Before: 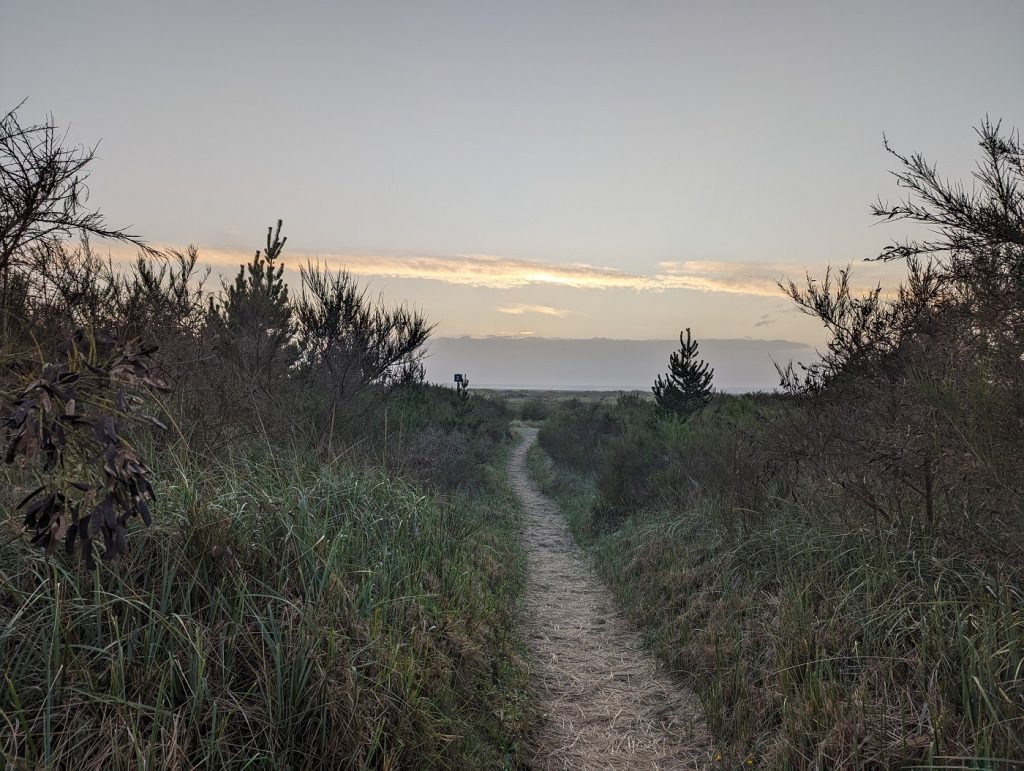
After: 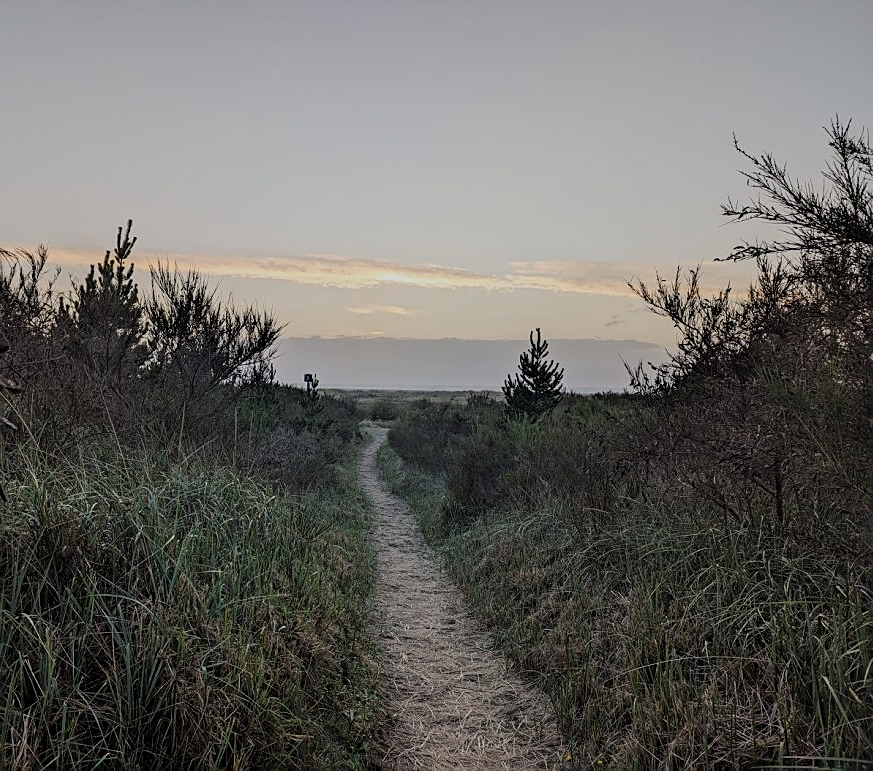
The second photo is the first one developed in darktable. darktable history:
crop and rotate: left 14.739%
sharpen: on, module defaults
filmic rgb: black relative exposure -7.65 EV, white relative exposure 4.56 EV, hardness 3.61, iterations of high-quality reconstruction 0
